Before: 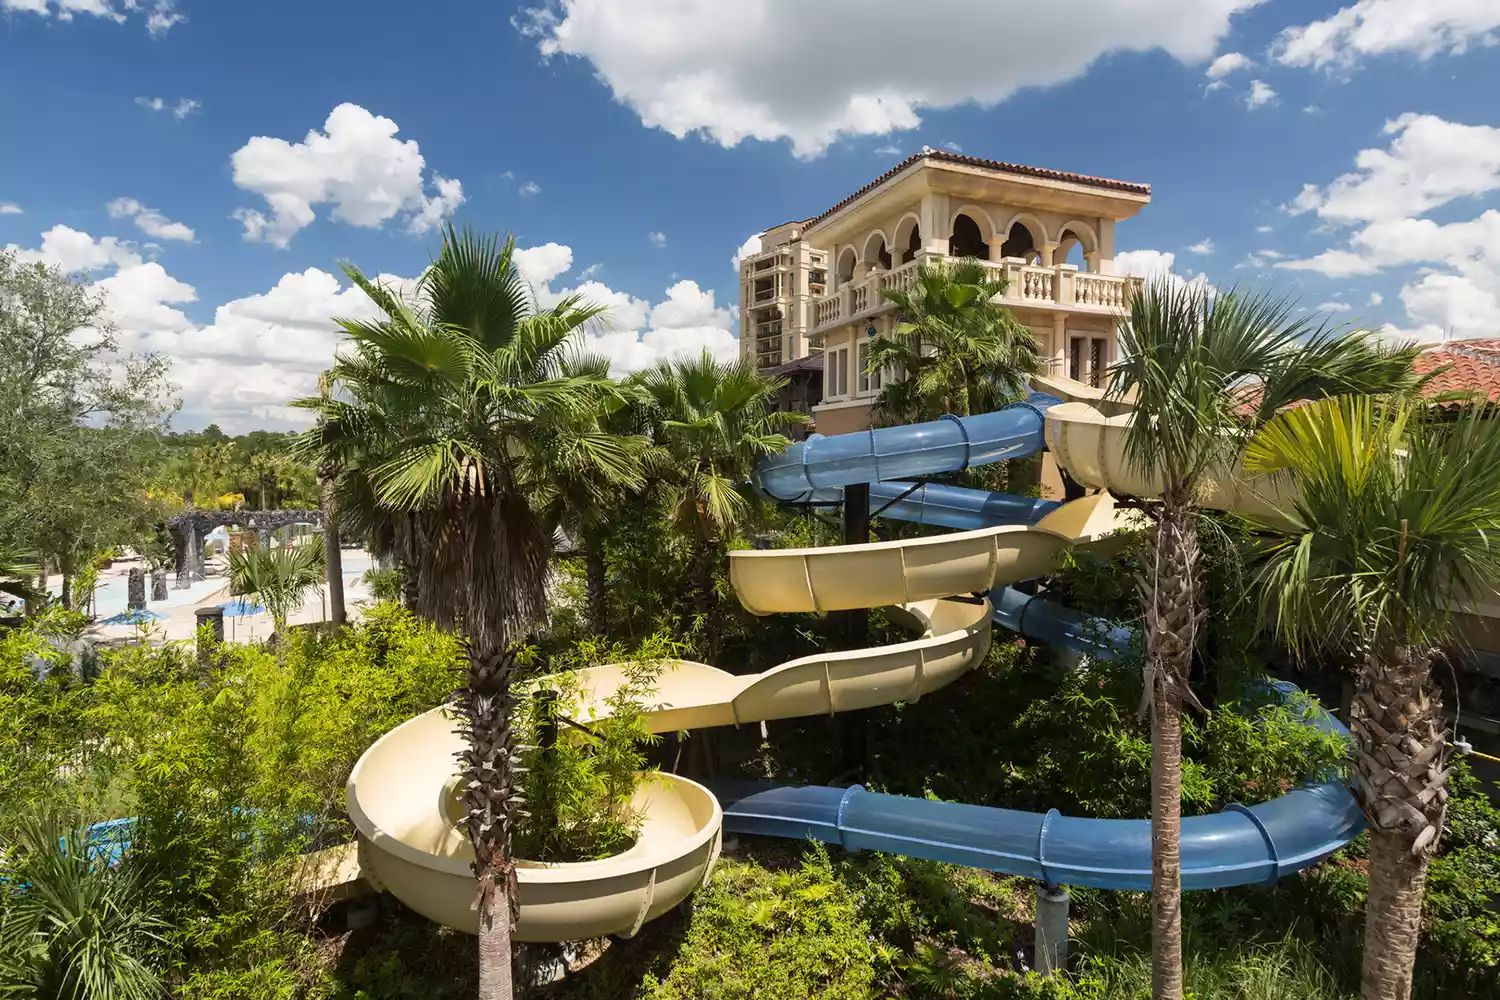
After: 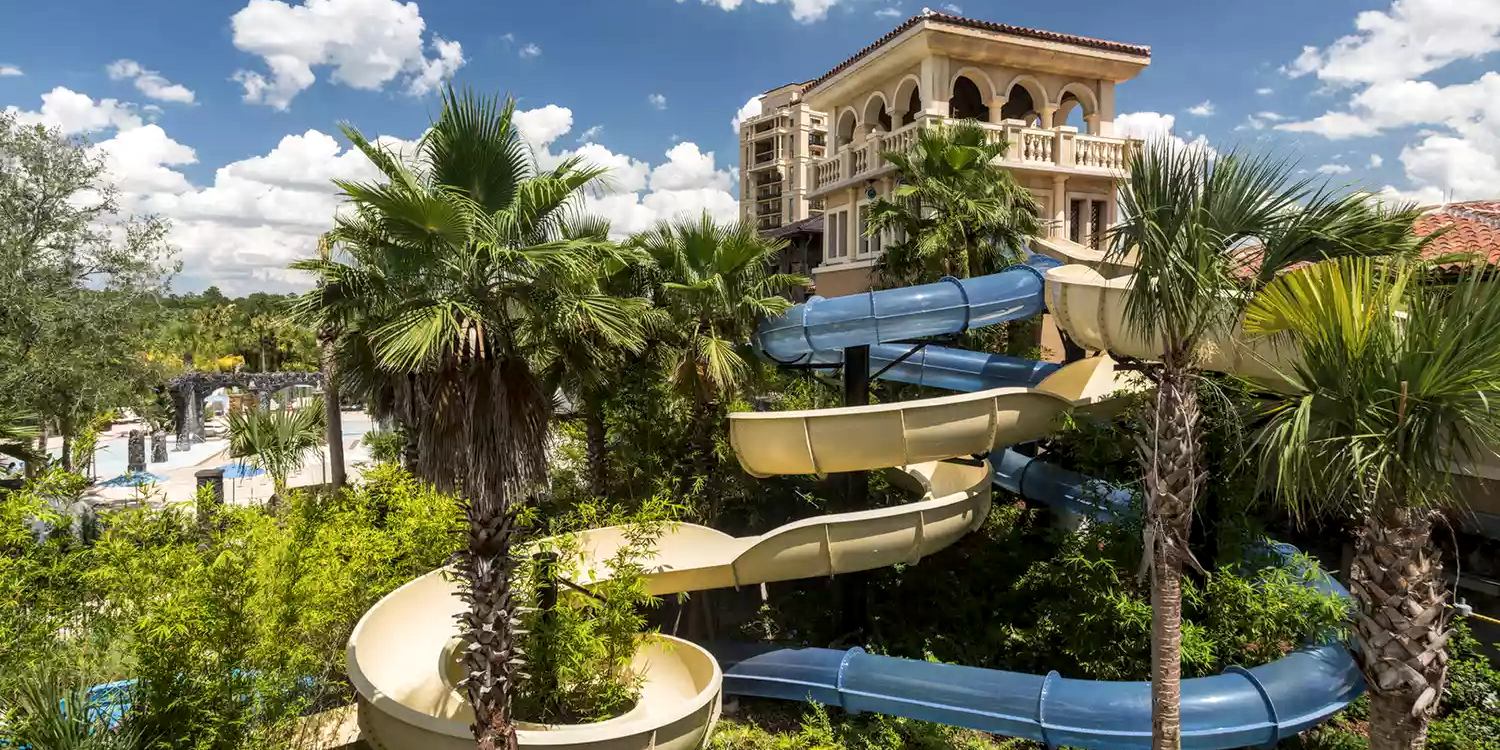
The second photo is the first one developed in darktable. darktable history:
crop: top 13.819%, bottom 11.169%
local contrast: detail 130%
